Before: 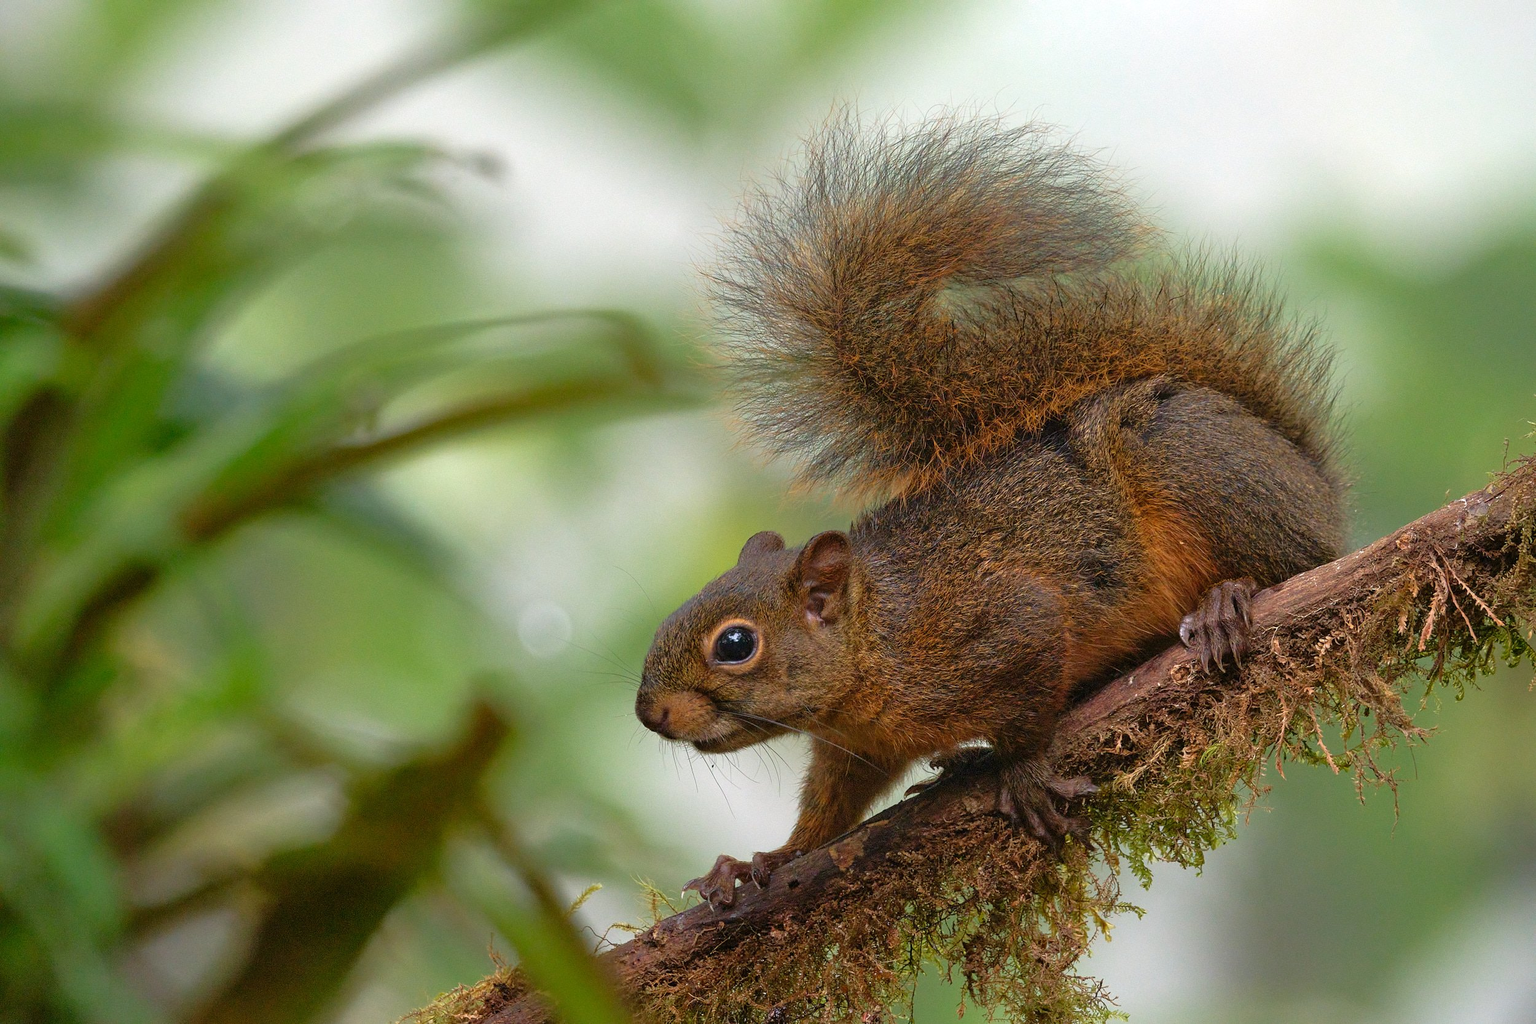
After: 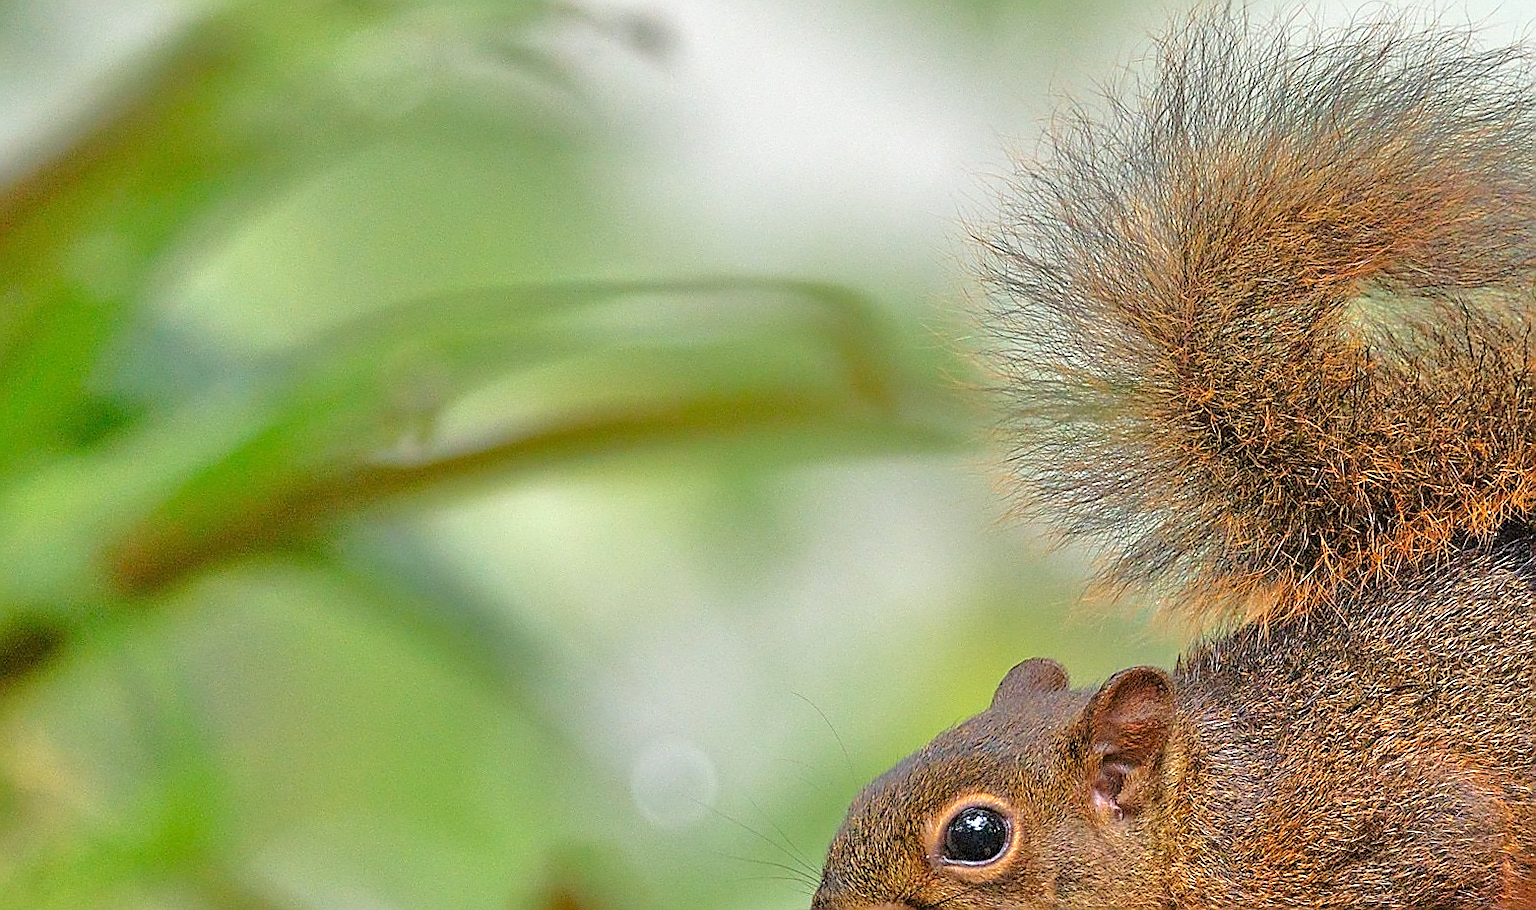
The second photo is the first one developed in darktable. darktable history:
crop and rotate: angle -4.99°, left 2.122%, top 6.945%, right 27.566%, bottom 30.519%
tone equalizer: -7 EV 0.15 EV, -6 EV 0.6 EV, -5 EV 1.15 EV, -4 EV 1.33 EV, -3 EV 1.15 EV, -2 EV 0.6 EV, -1 EV 0.15 EV, mask exposure compensation -0.5 EV
sharpen: radius 1.4, amount 1.25, threshold 0.7
